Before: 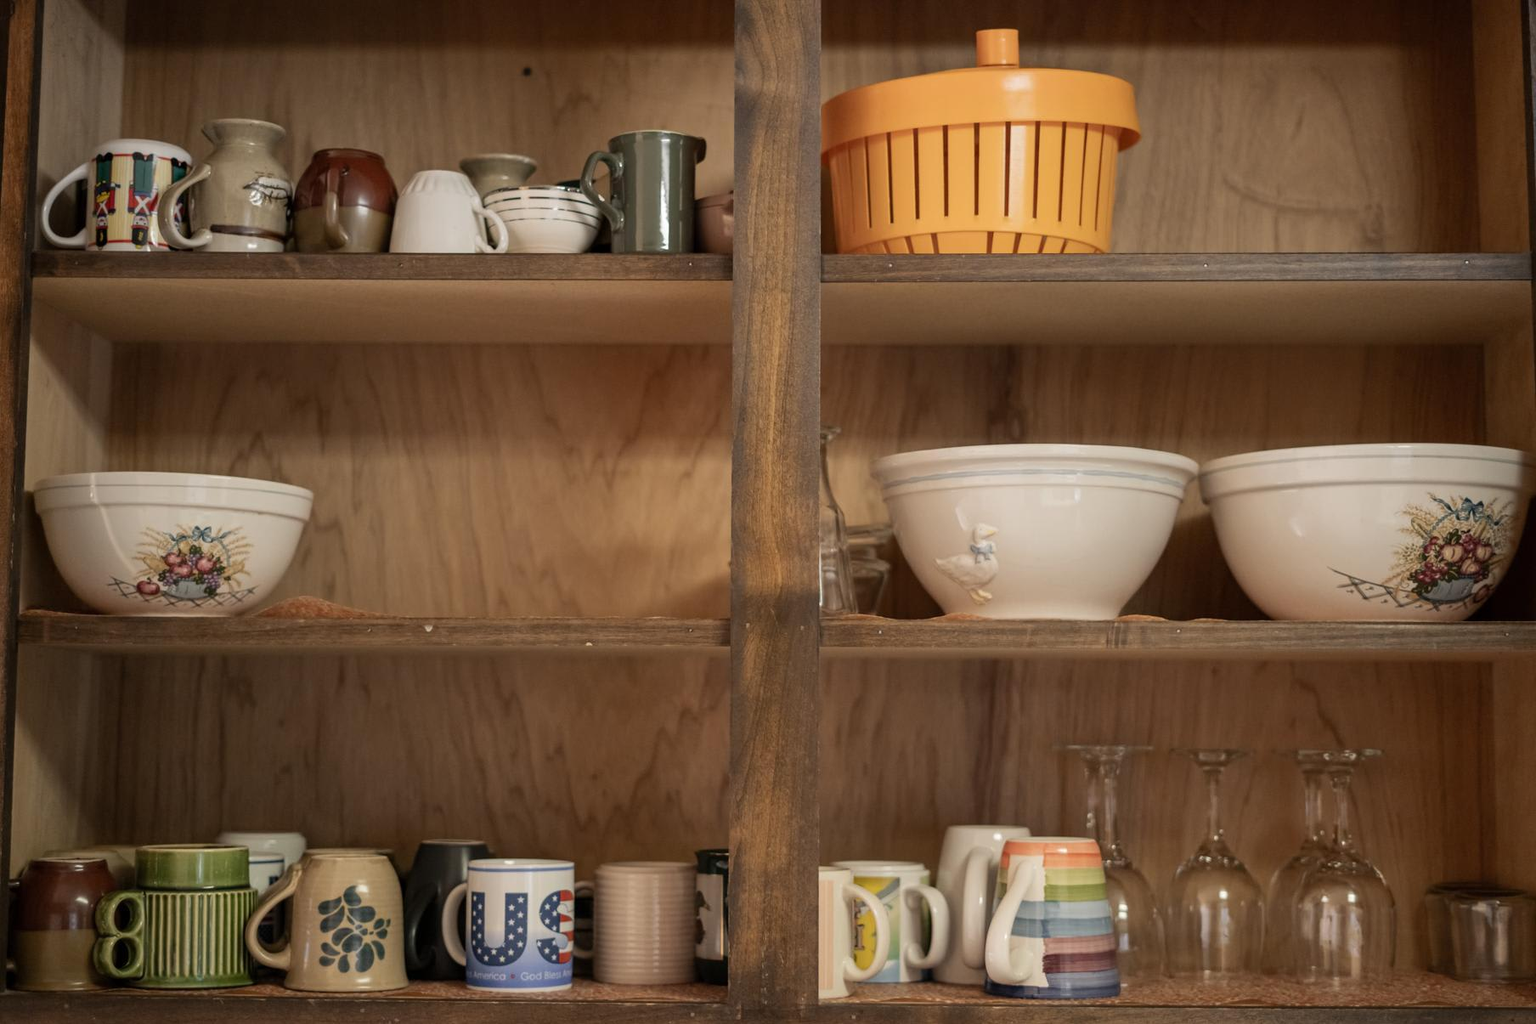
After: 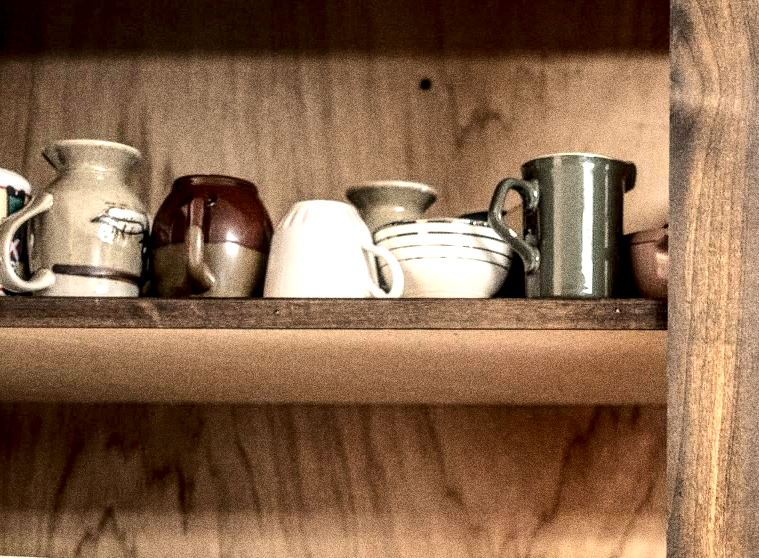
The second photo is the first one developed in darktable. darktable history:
crop and rotate: left 10.817%, top 0.062%, right 47.194%, bottom 53.626%
base curve: curves: ch0 [(0, 0) (0.028, 0.03) (0.121, 0.232) (0.46, 0.748) (0.859, 0.968) (1, 1)]
haze removal: strength -0.1, adaptive false
local contrast: highlights 20%, detail 197%
grain: coarseness 10.62 ISO, strength 55.56%
